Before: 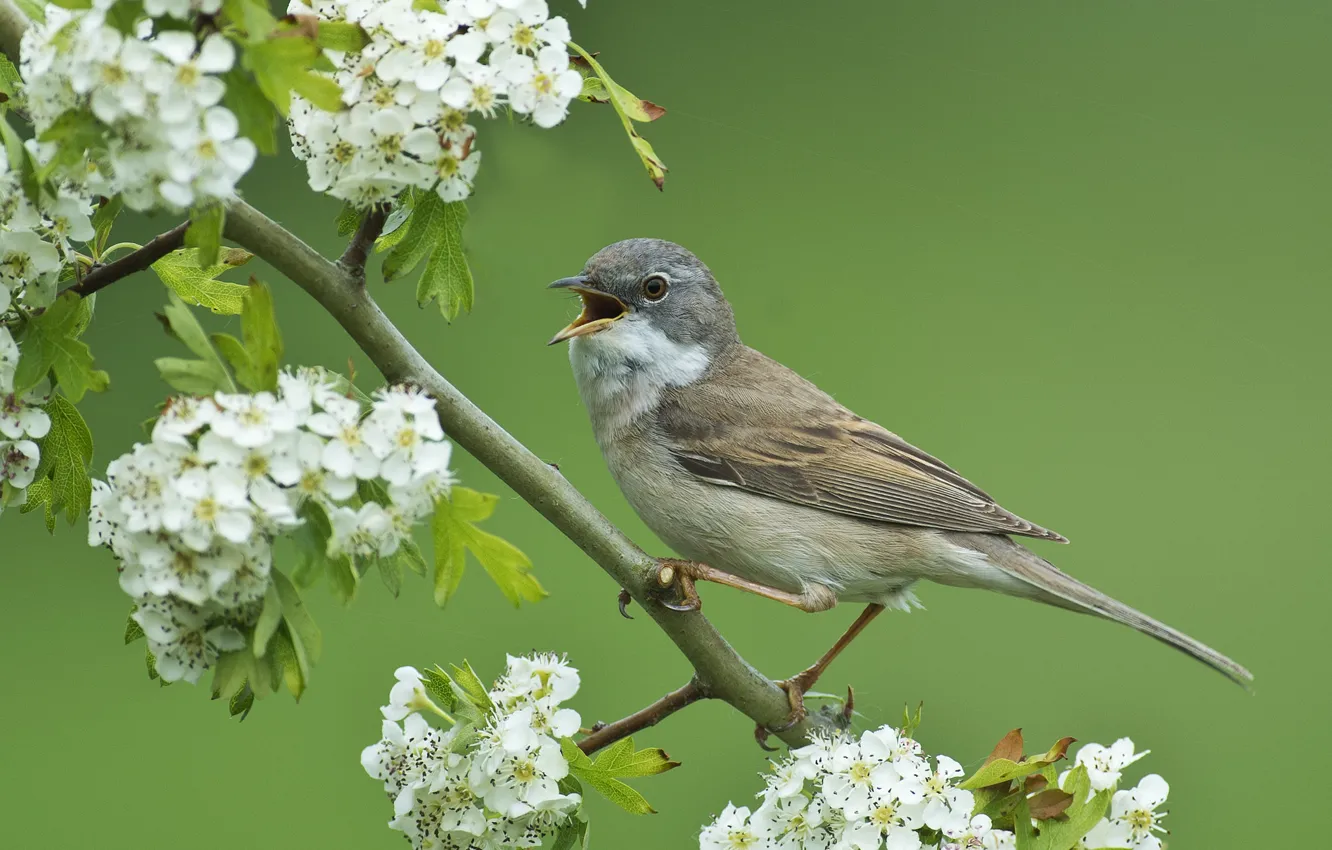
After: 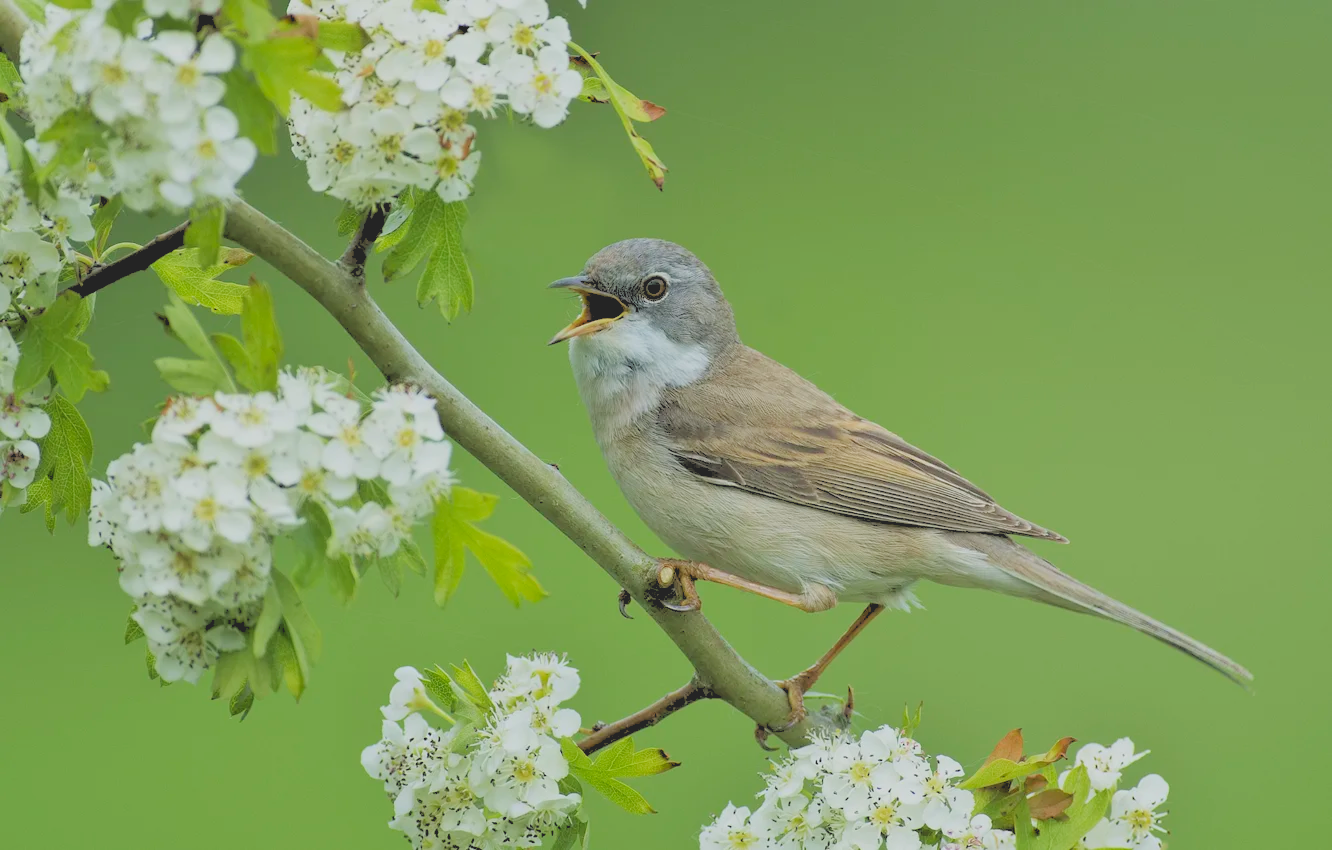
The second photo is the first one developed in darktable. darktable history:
contrast brightness saturation: contrast -0.28
rgb levels: levels [[0.027, 0.429, 0.996], [0, 0.5, 1], [0, 0.5, 1]]
